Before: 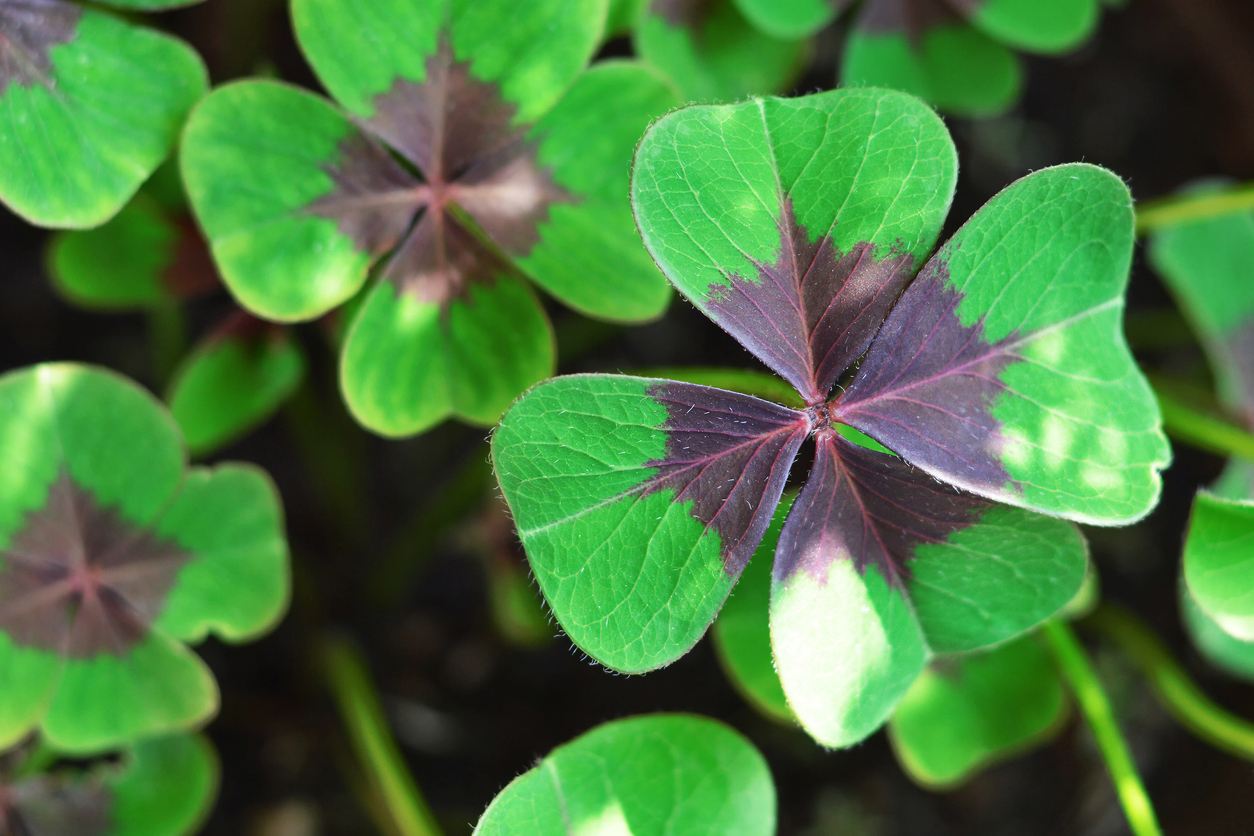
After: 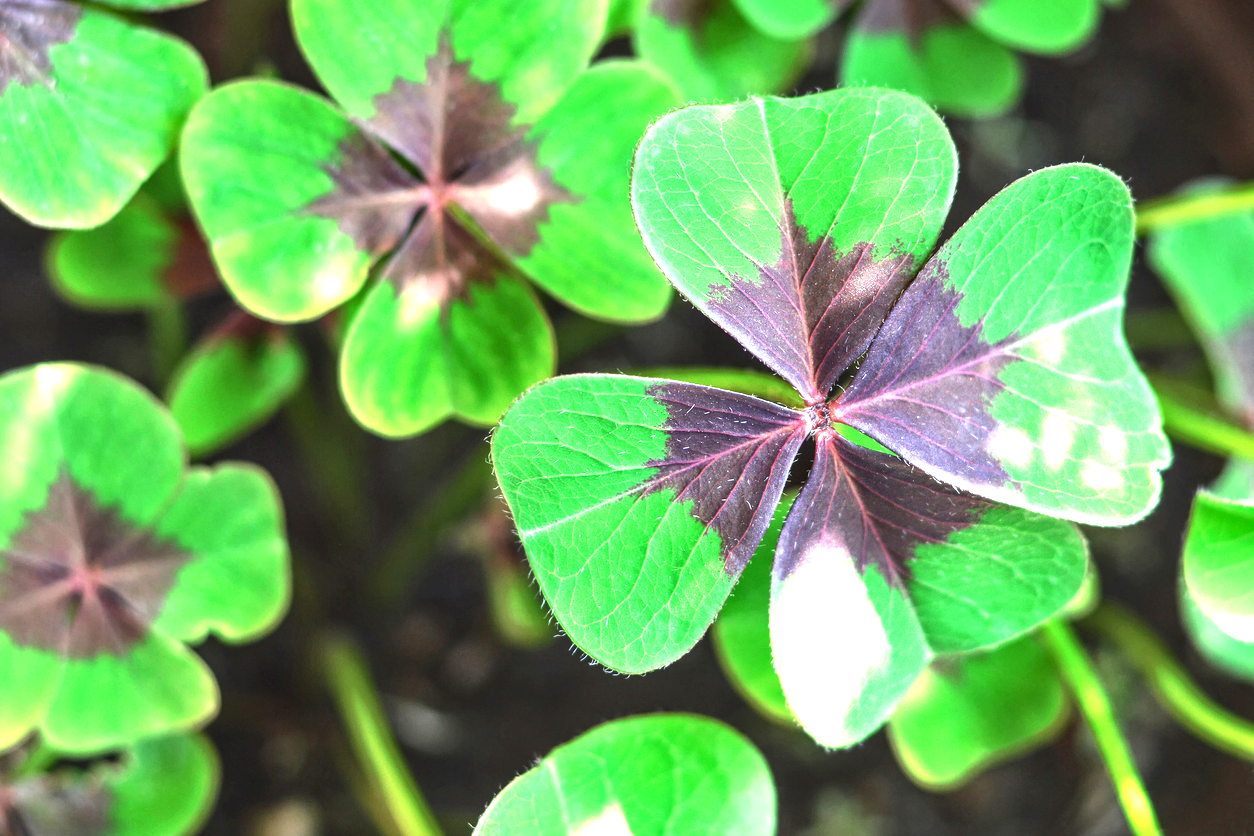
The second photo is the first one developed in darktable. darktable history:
local contrast: highlights 40%, shadows 61%, detail 137%, midtone range 0.515
exposure: black level correction -0.002, exposure 1.325 EV, compensate highlight preservation false
